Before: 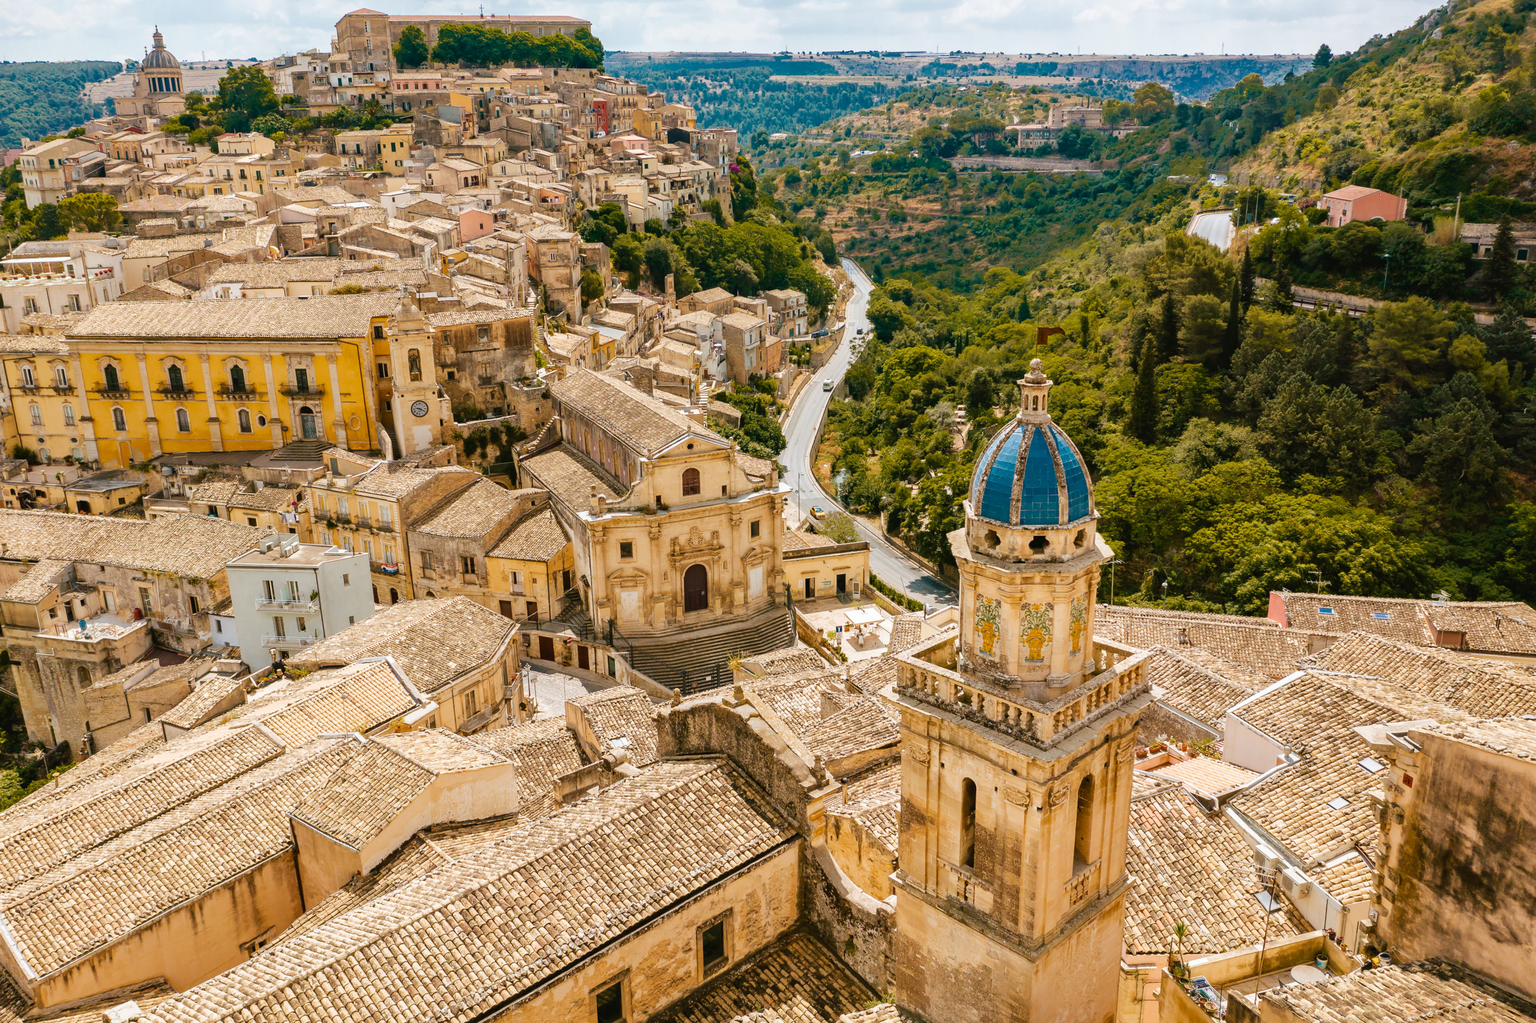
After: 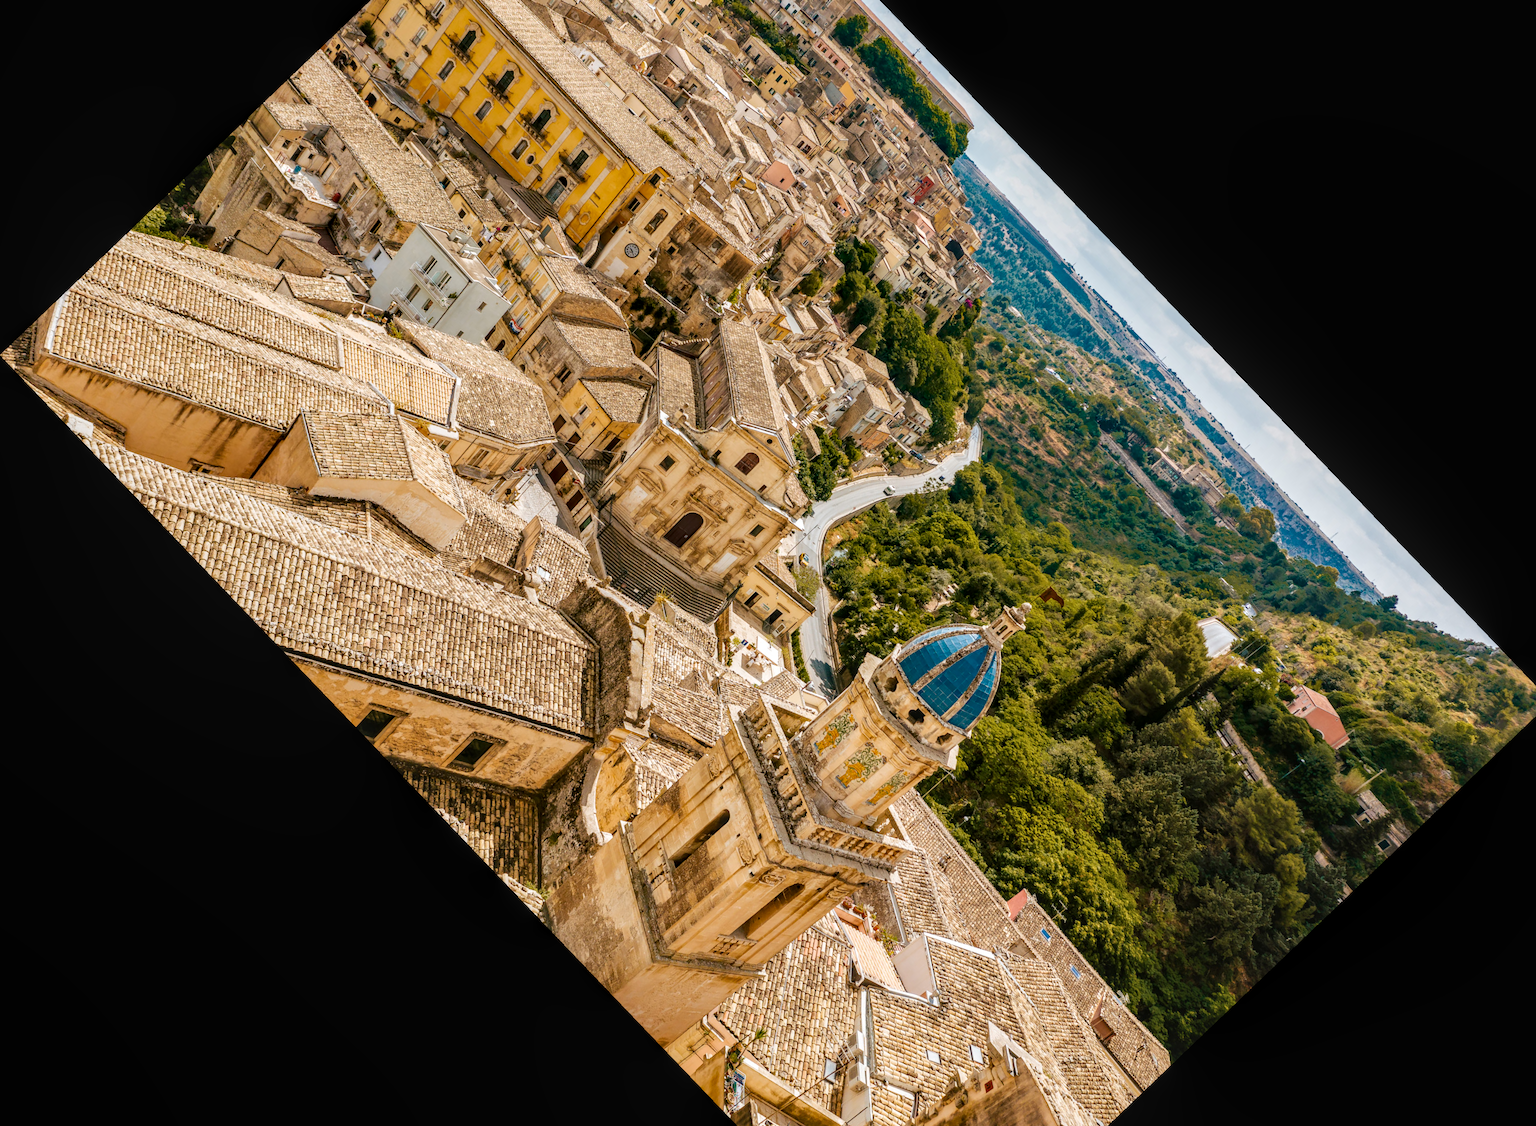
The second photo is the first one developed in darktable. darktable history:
contrast brightness saturation: contrast 0.05
crop and rotate: angle -46.26°, top 16.234%, right 0.912%, bottom 11.704%
local contrast: on, module defaults
